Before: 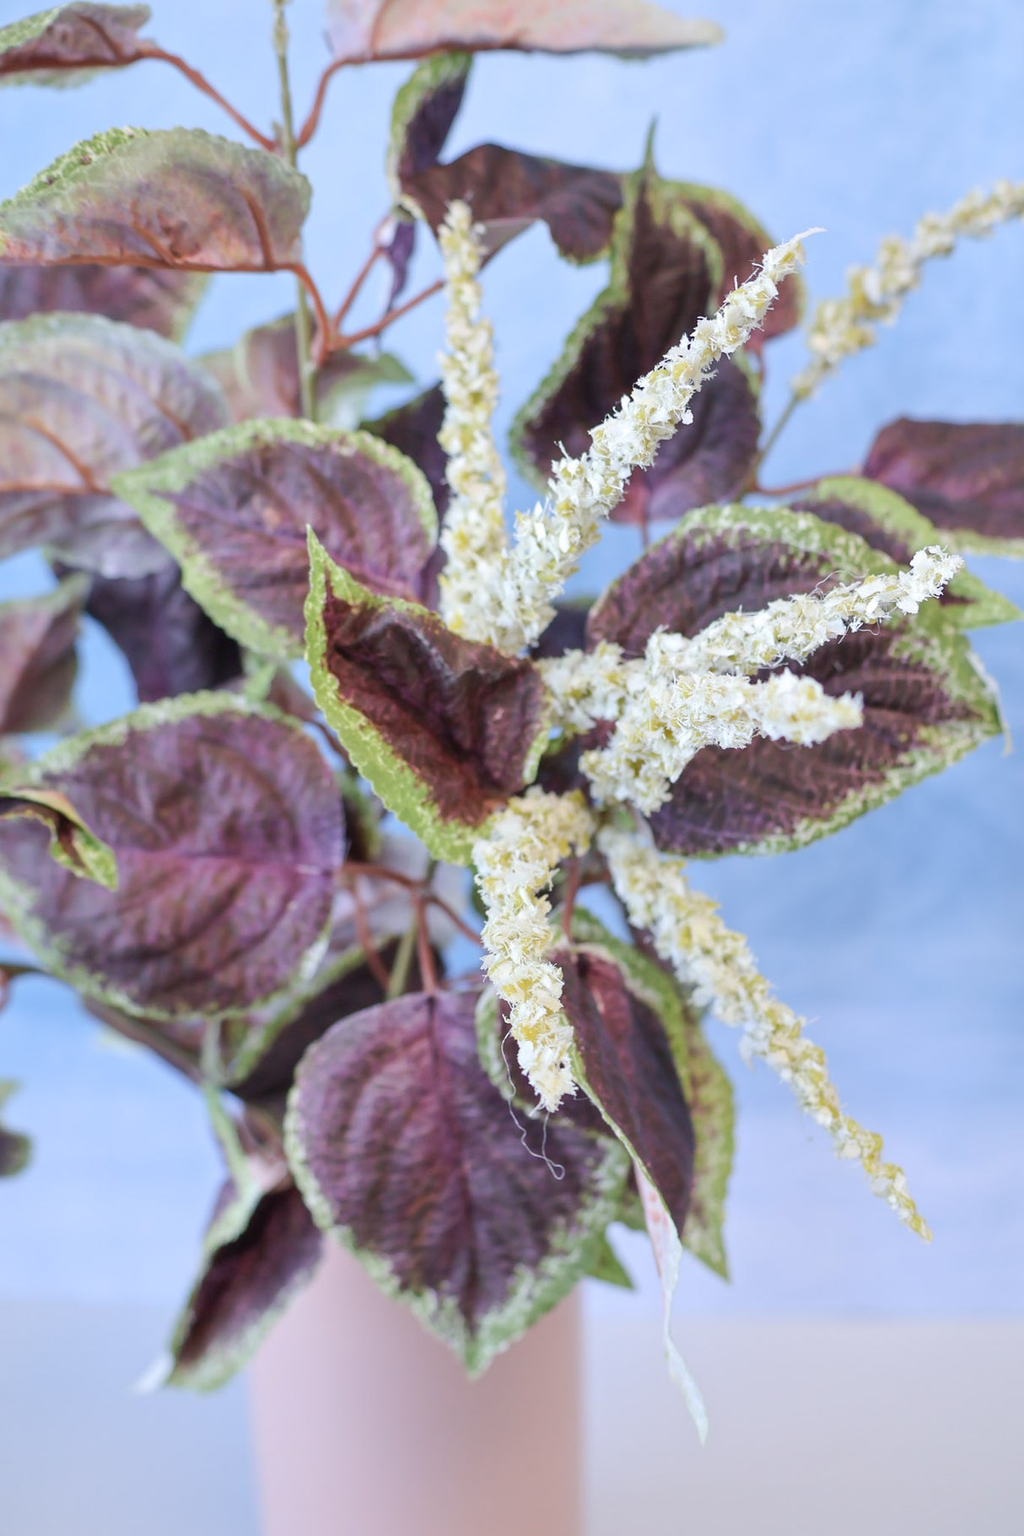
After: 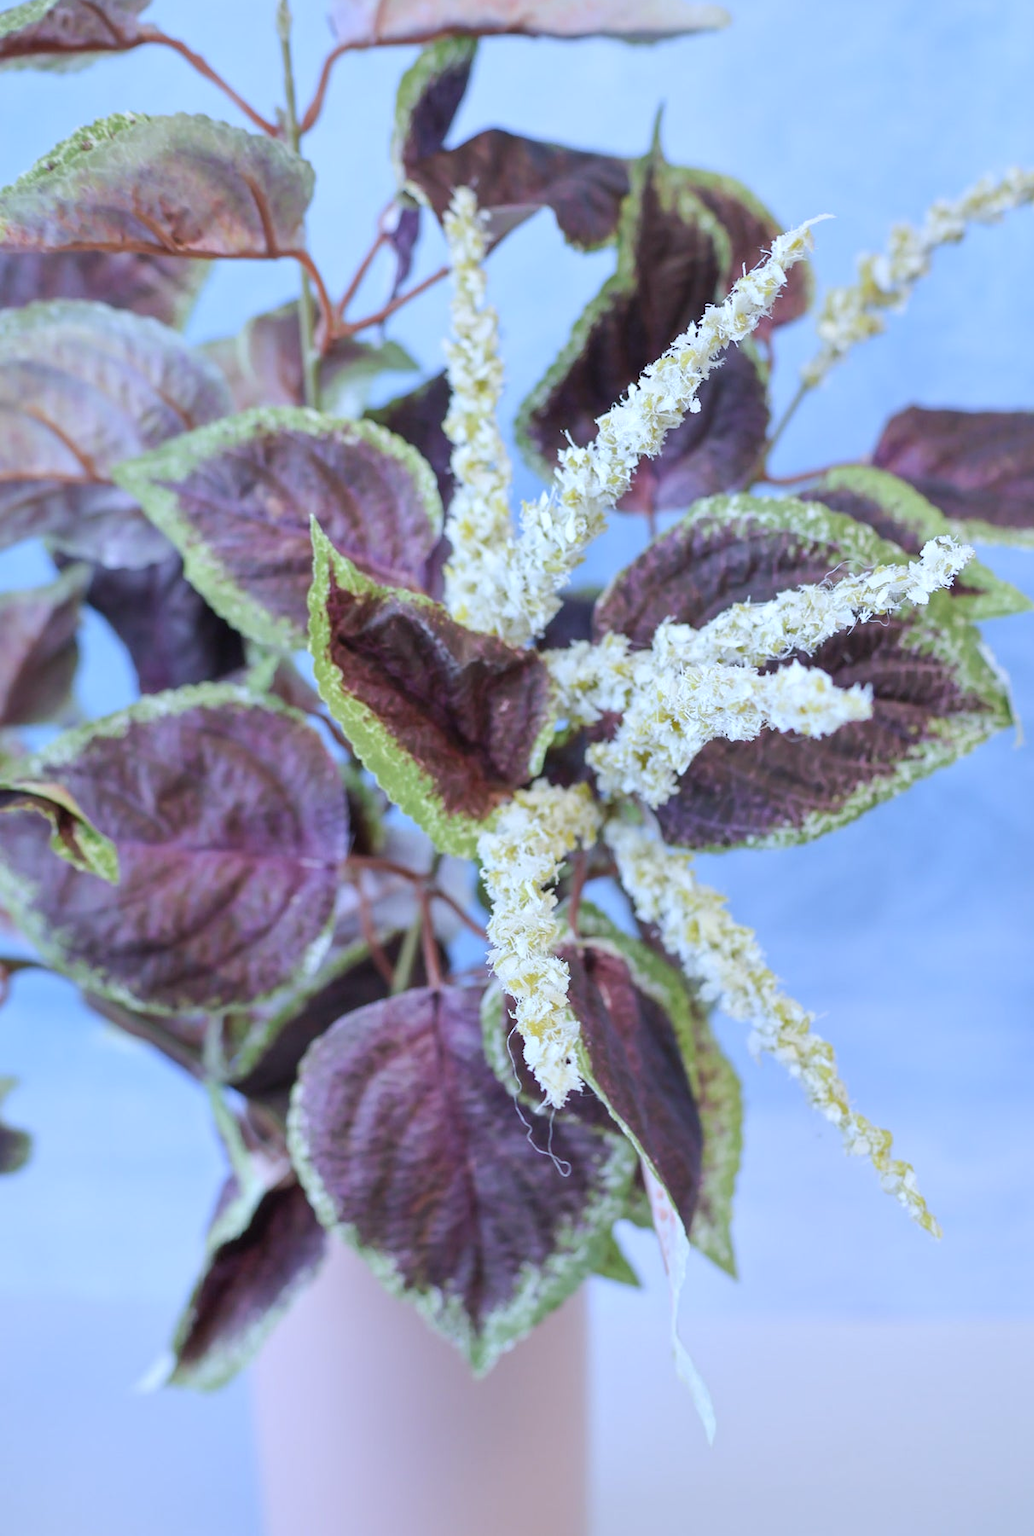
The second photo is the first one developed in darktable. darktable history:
white balance: red 0.924, blue 1.095
crop: top 1.049%, right 0.001%
